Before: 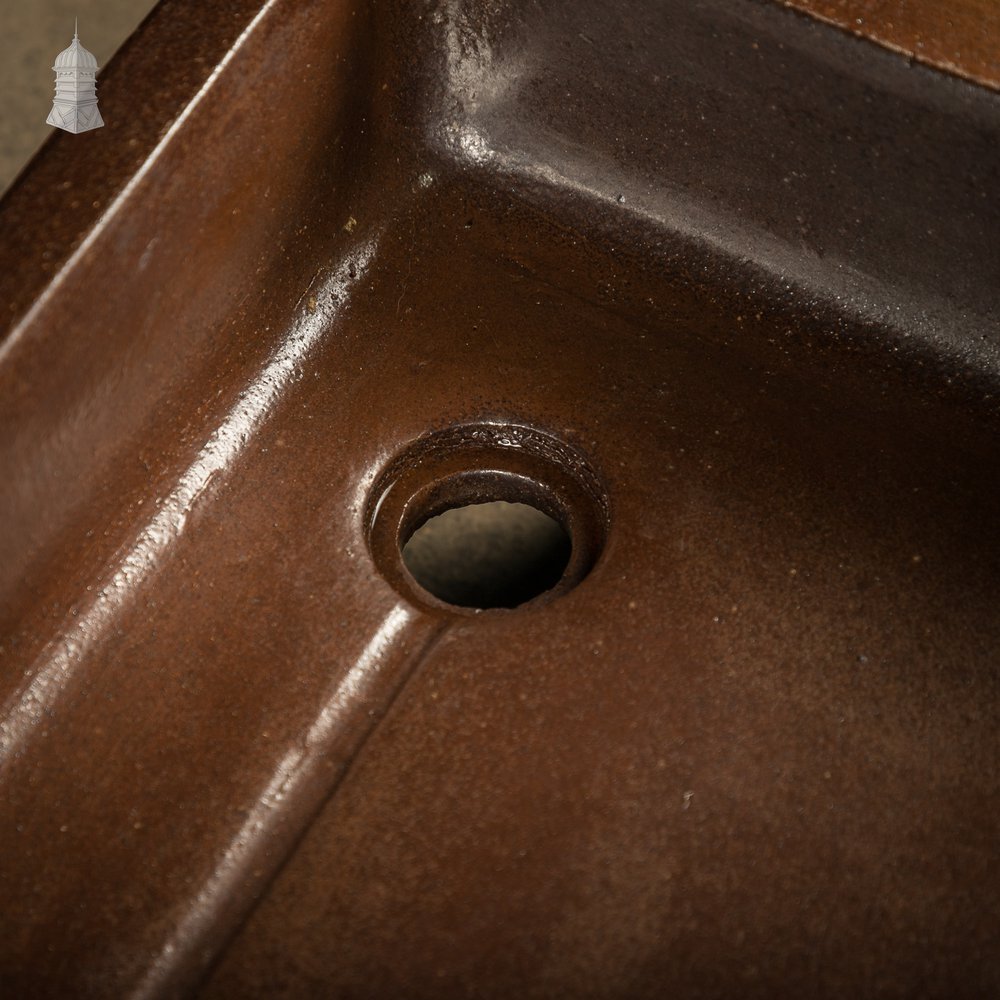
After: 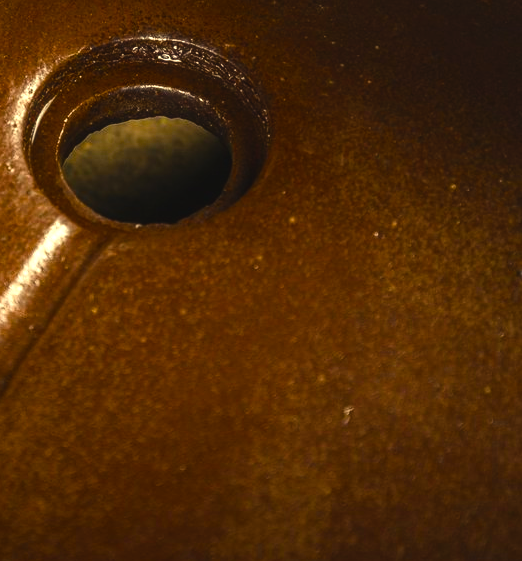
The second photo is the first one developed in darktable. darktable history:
tone equalizer: -8 EV -0.764 EV, -7 EV -0.717 EV, -6 EV -0.566 EV, -5 EV -0.361 EV, -3 EV 0.378 EV, -2 EV 0.6 EV, -1 EV 0.686 EV, +0 EV 0.743 EV, edges refinement/feathering 500, mask exposure compensation -1.57 EV, preserve details no
local contrast: on, module defaults
crop: left 34.038%, top 38.561%, right 13.709%, bottom 5.293%
color balance rgb: highlights gain › chroma 7.916%, highlights gain › hue 86.04°, global offset › luminance 0.783%, perceptual saturation grading › global saturation 20%, perceptual saturation grading › highlights -25.109%, perceptual saturation grading › shadows 49.807%, global vibrance 50.303%
